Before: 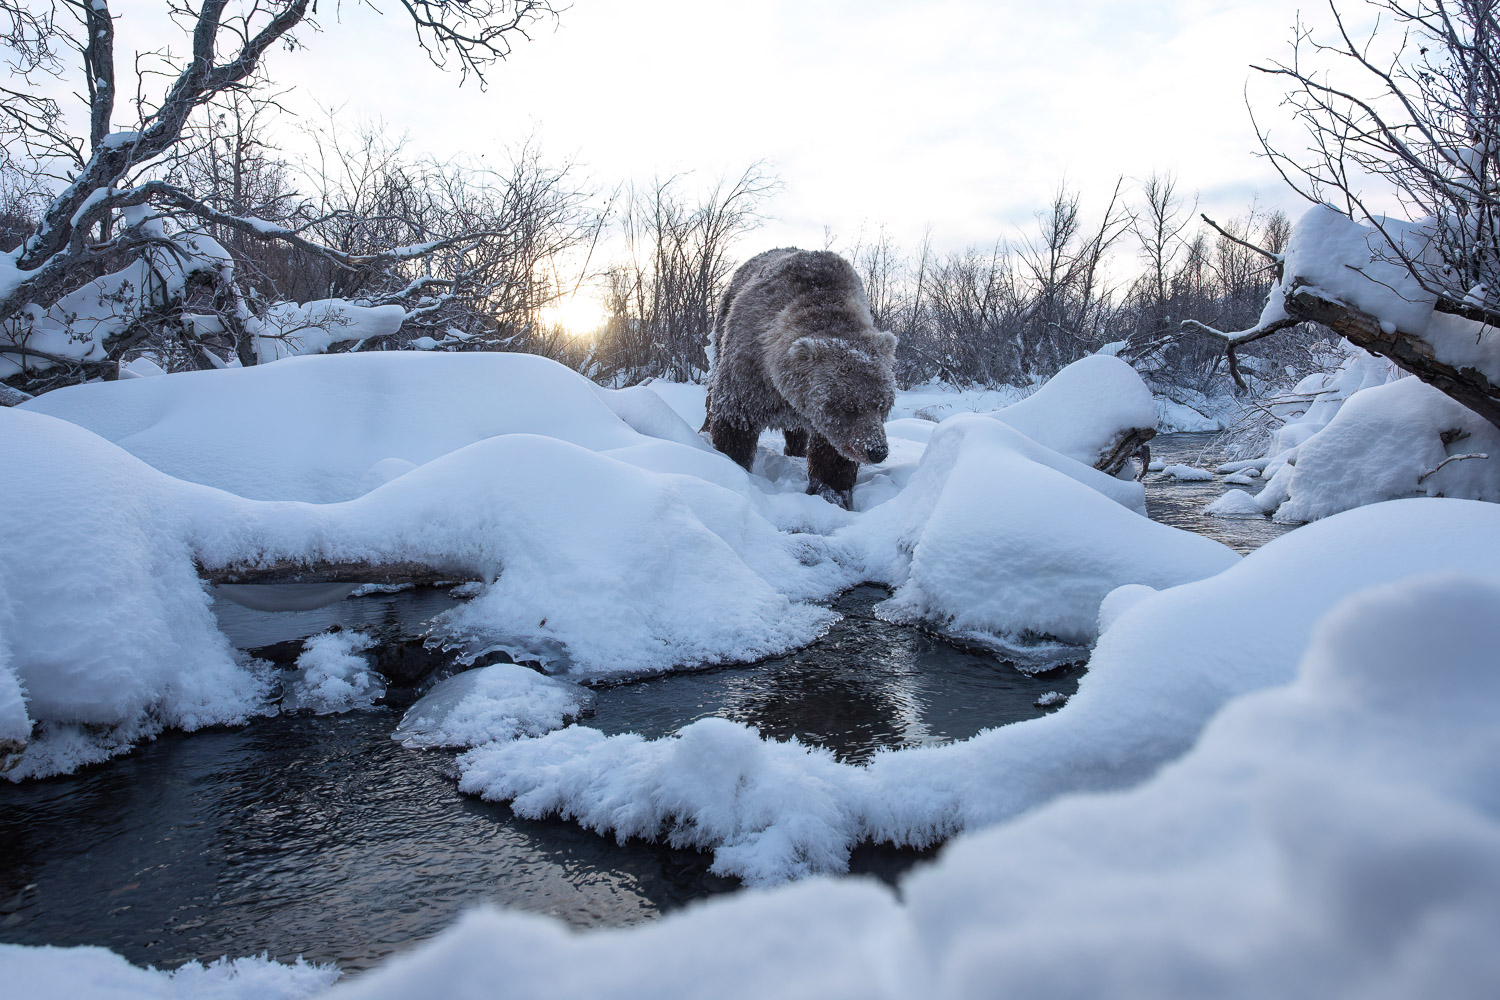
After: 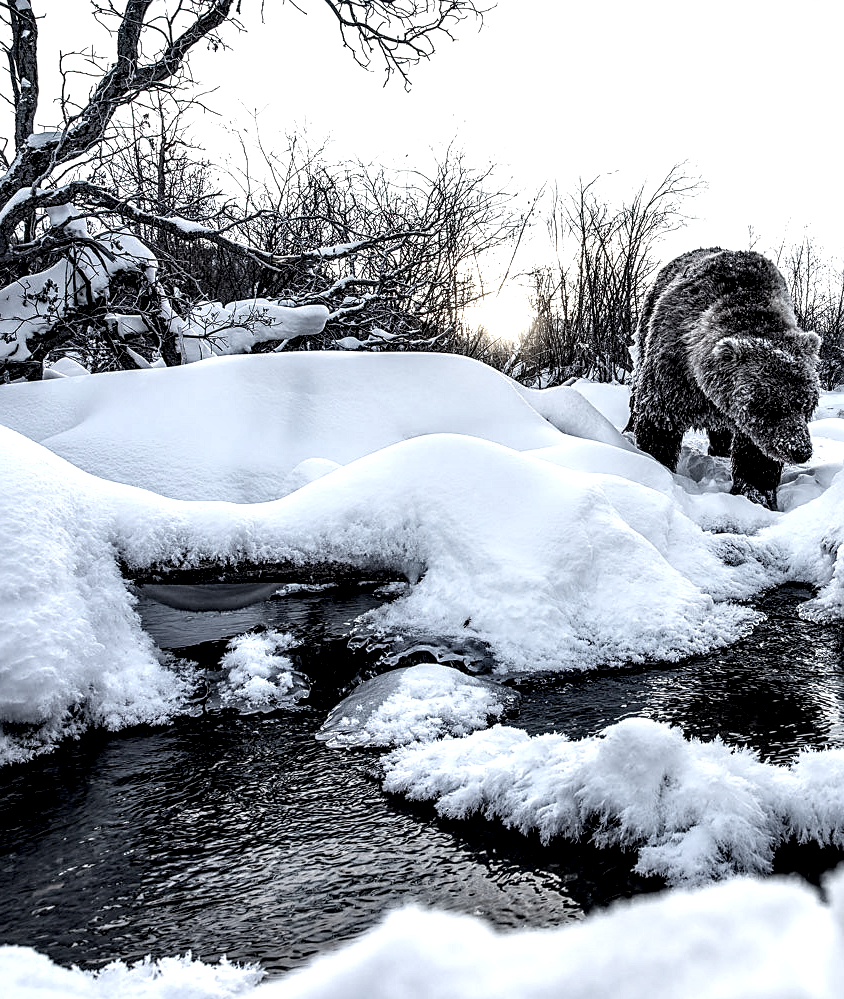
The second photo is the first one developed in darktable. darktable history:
crop: left 5.114%, right 38.589%
sharpen: on, module defaults
local contrast: highlights 115%, shadows 42%, detail 293%
contrast brightness saturation: brightness 0.18, saturation -0.5
